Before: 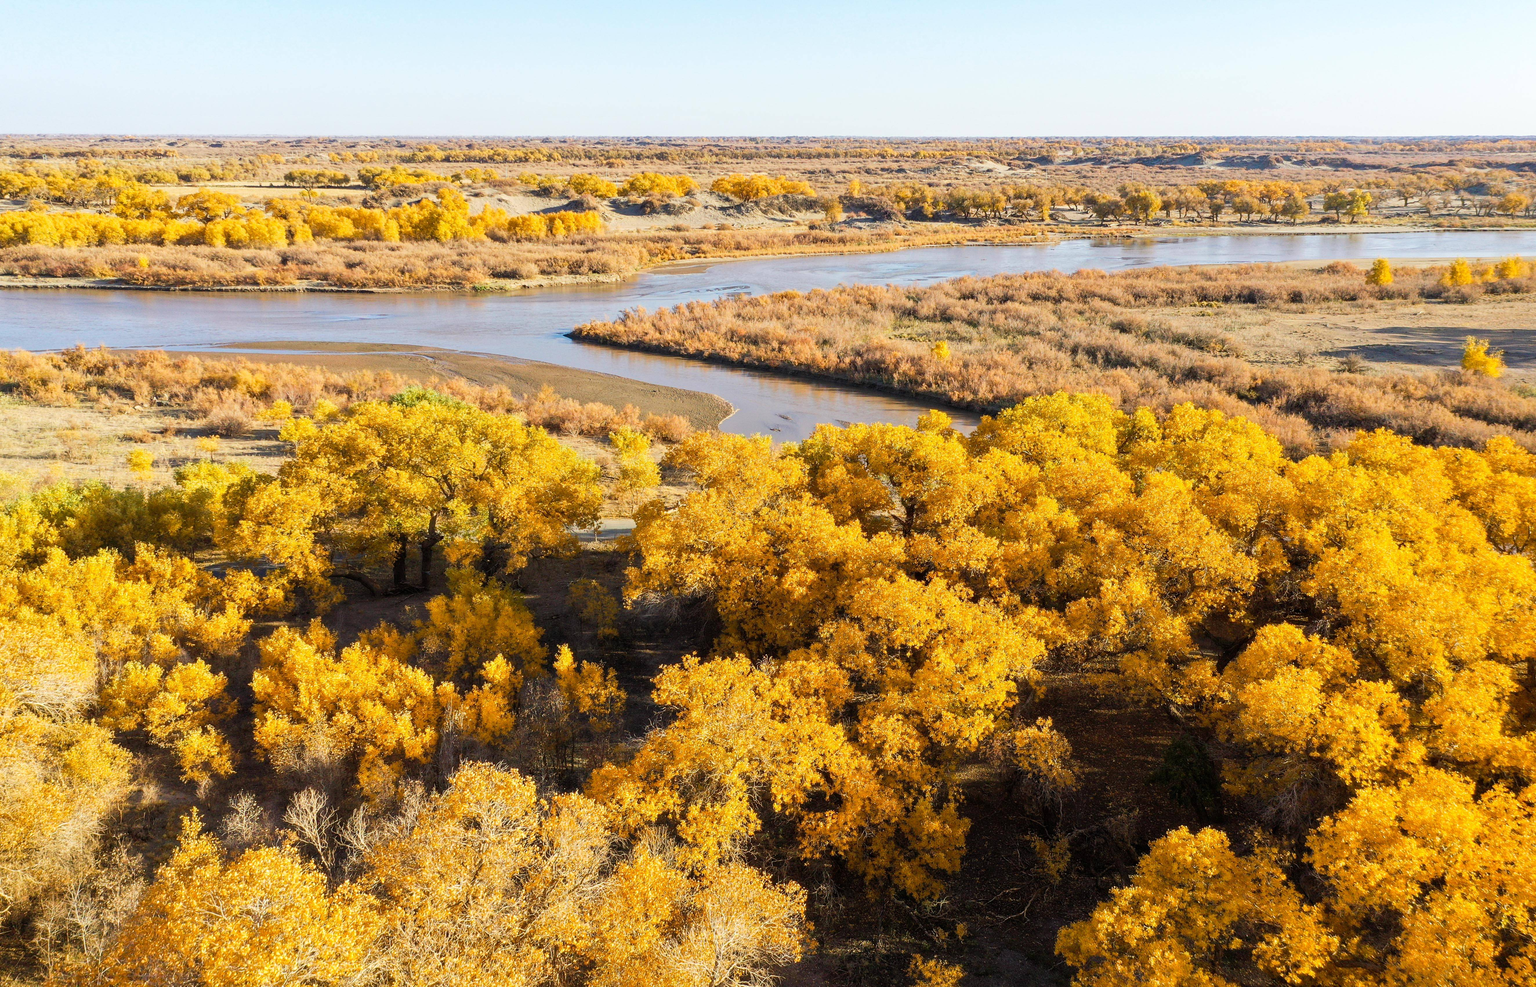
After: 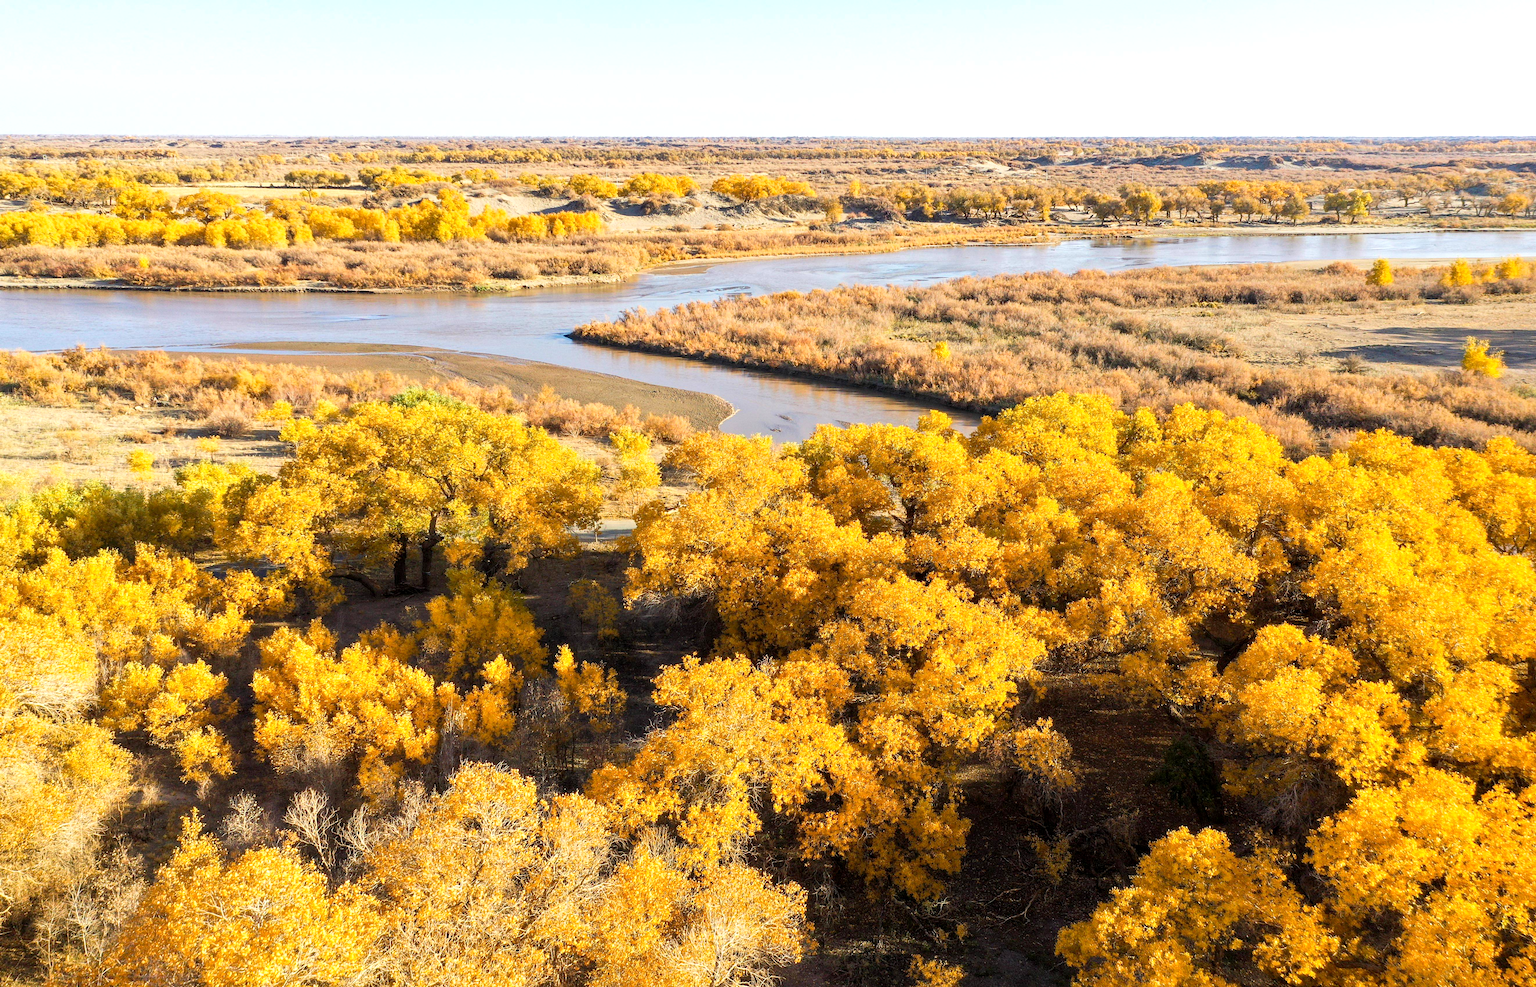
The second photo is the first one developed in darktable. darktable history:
exposure: black level correction 0.001, exposure 0.298 EV, compensate highlight preservation false
